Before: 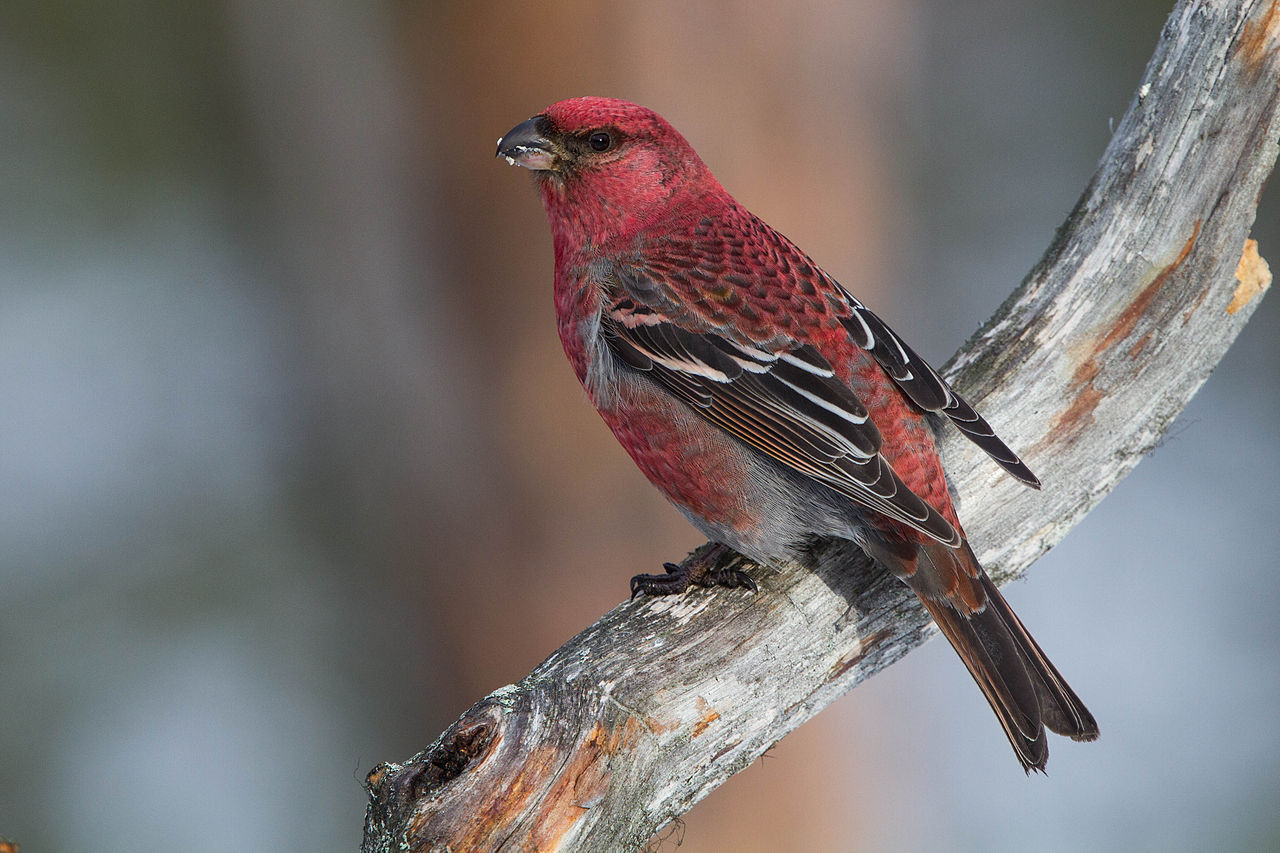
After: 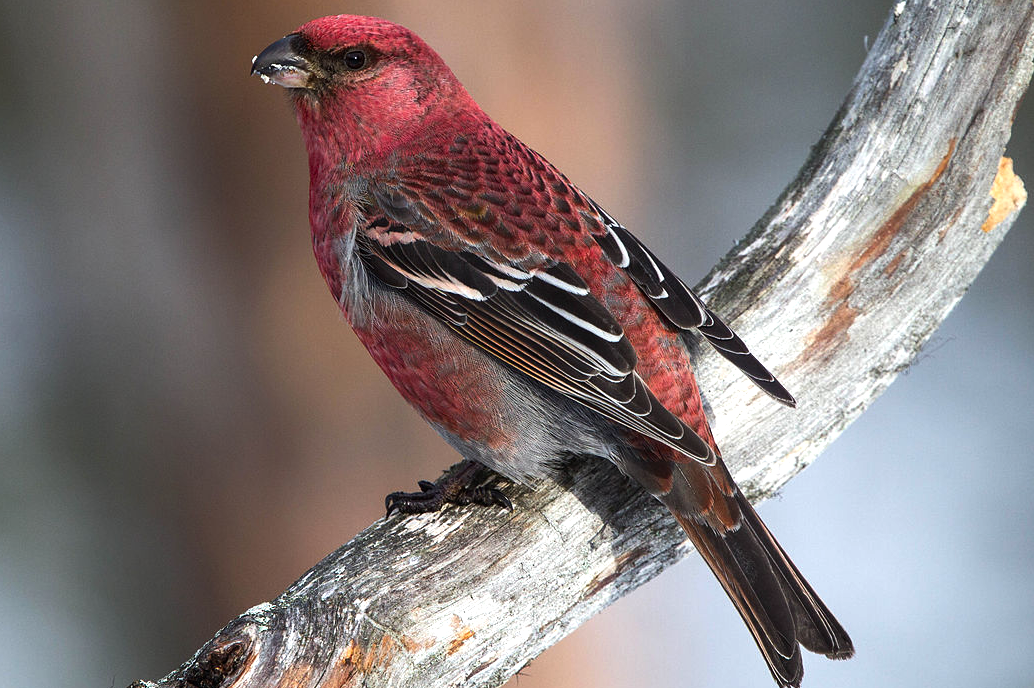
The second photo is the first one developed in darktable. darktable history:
tone equalizer: -8 EV -0.789 EV, -7 EV -0.689 EV, -6 EV -0.608 EV, -5 EV -0.387 EV, -3 EV 0.39 EV, -2 EV 0.6 EV, -1 EV 0.696 EV, +0 EV 0.75 EV, edges refinement/feathering 500, mask exposure compensation -1.57 EV, preserve details guided filter
crop: left 19.195%, top 9.628%, right 0%, bottom 9.644%
